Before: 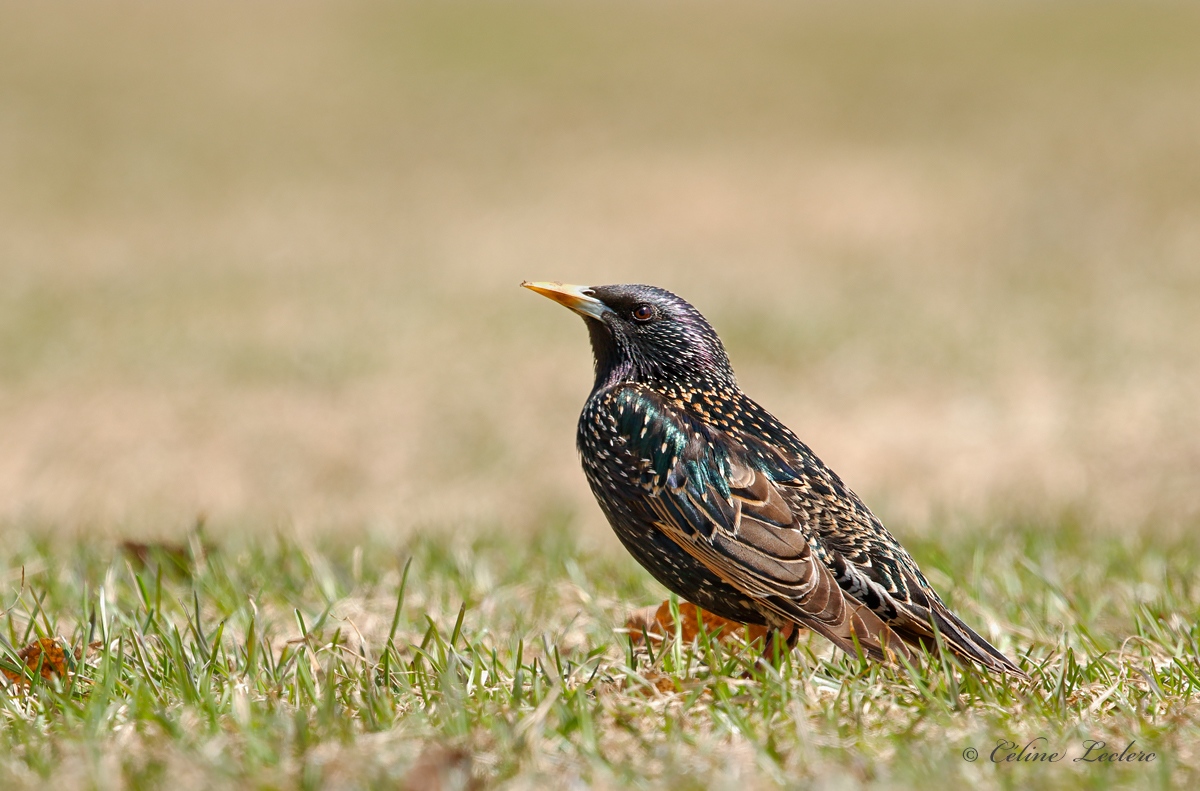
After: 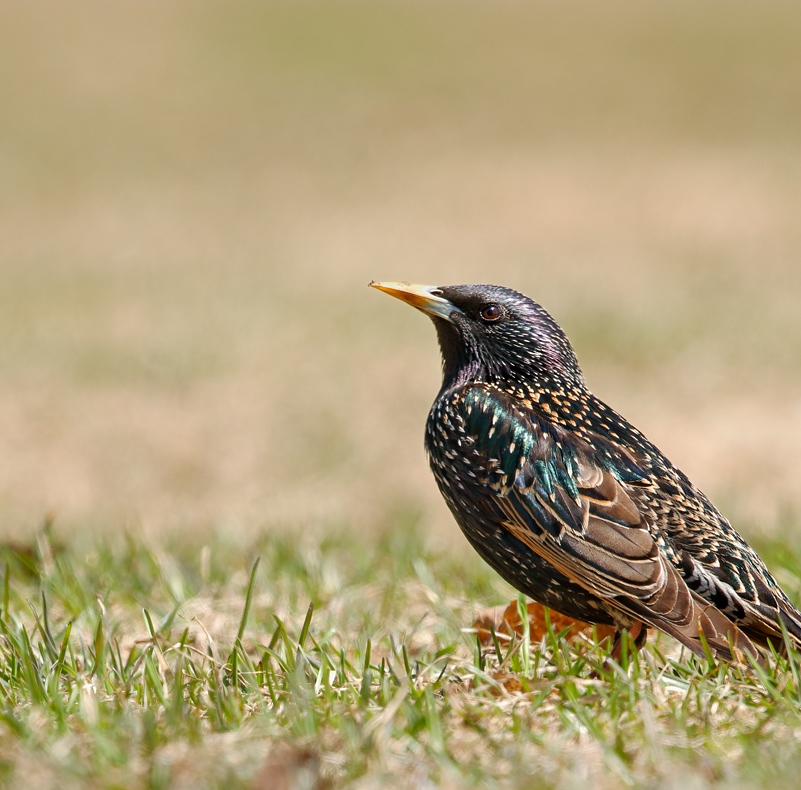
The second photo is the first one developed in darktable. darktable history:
crop and rotate: left 12.746%, right 20.437%
